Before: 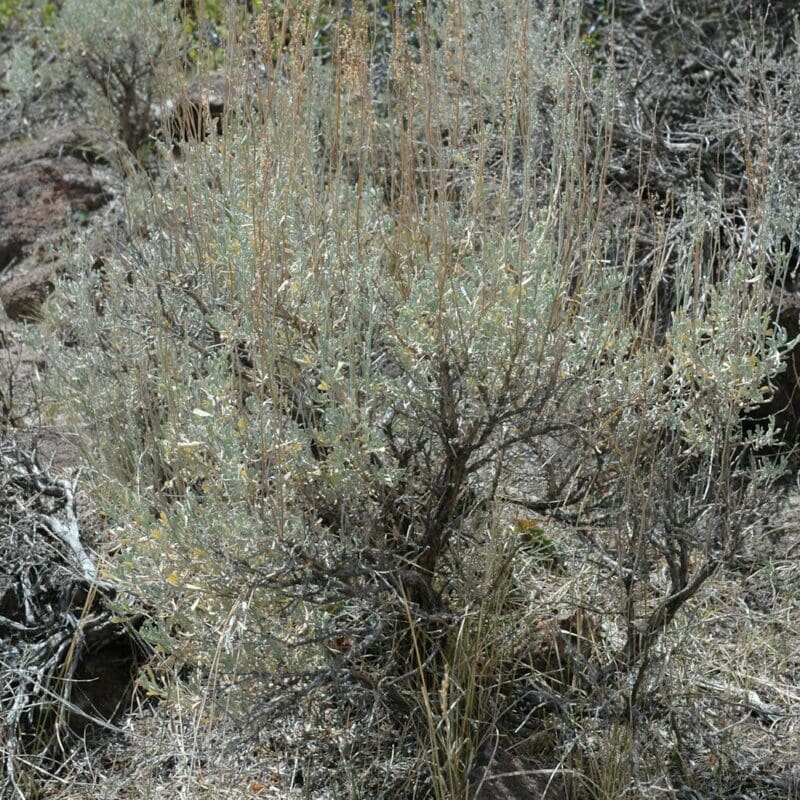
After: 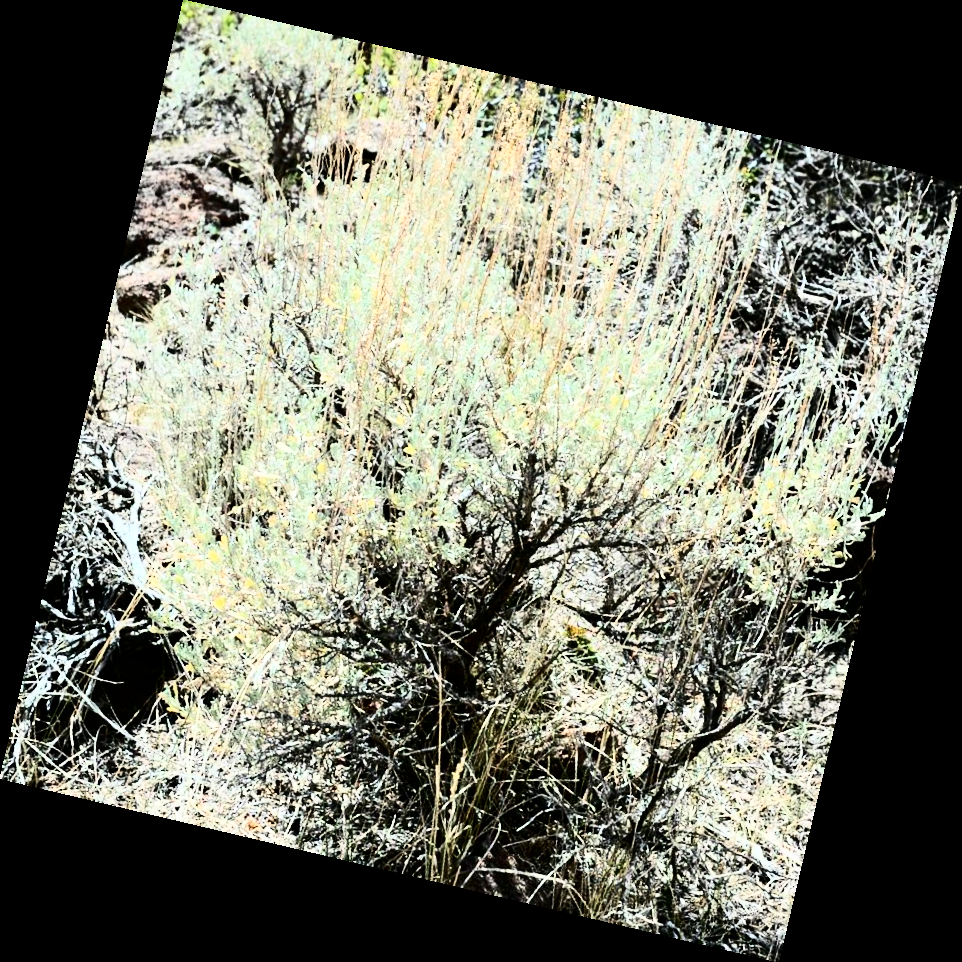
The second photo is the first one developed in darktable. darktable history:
contrast brightness saturation: contrast 0.32, brightness -0.08, saturation 0.17
rotate and perspective: rotation 13.27°, automatic cropping off
rgb curve: curves: ch0 [(0, 0) (0.21, 0.15) (0.24, 0.21) (0.5, 0.75) (0.75, 0.96) (0.89, 0.99) (1, 1)]; ch1 [(0, 0.02) (0.21, 0.13) (0.25, 0.2) (0.5, 0.67) (0.75, 0.9) (0.89, 0.97) (1, 1)]; ch2 [(0, 0.02) (0.21, 0.13) (0.25, 0.2) (0.5, 0.67) (0.75, 0.9) (0.89, 0.97) (1, 1)], compensate middle gray true
